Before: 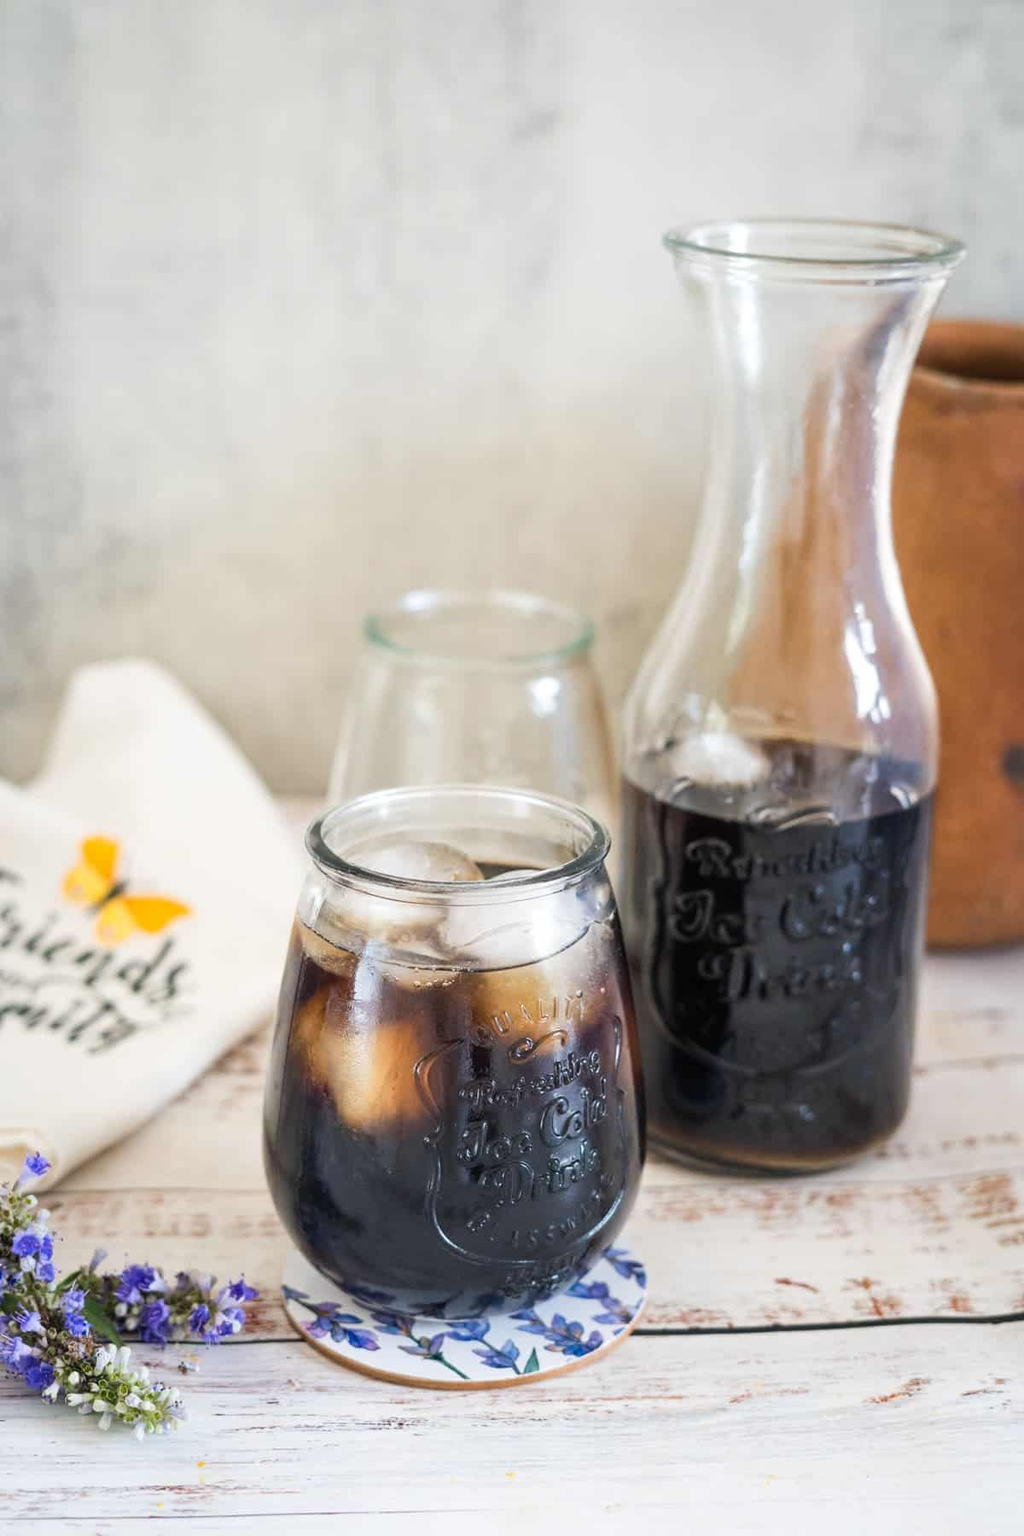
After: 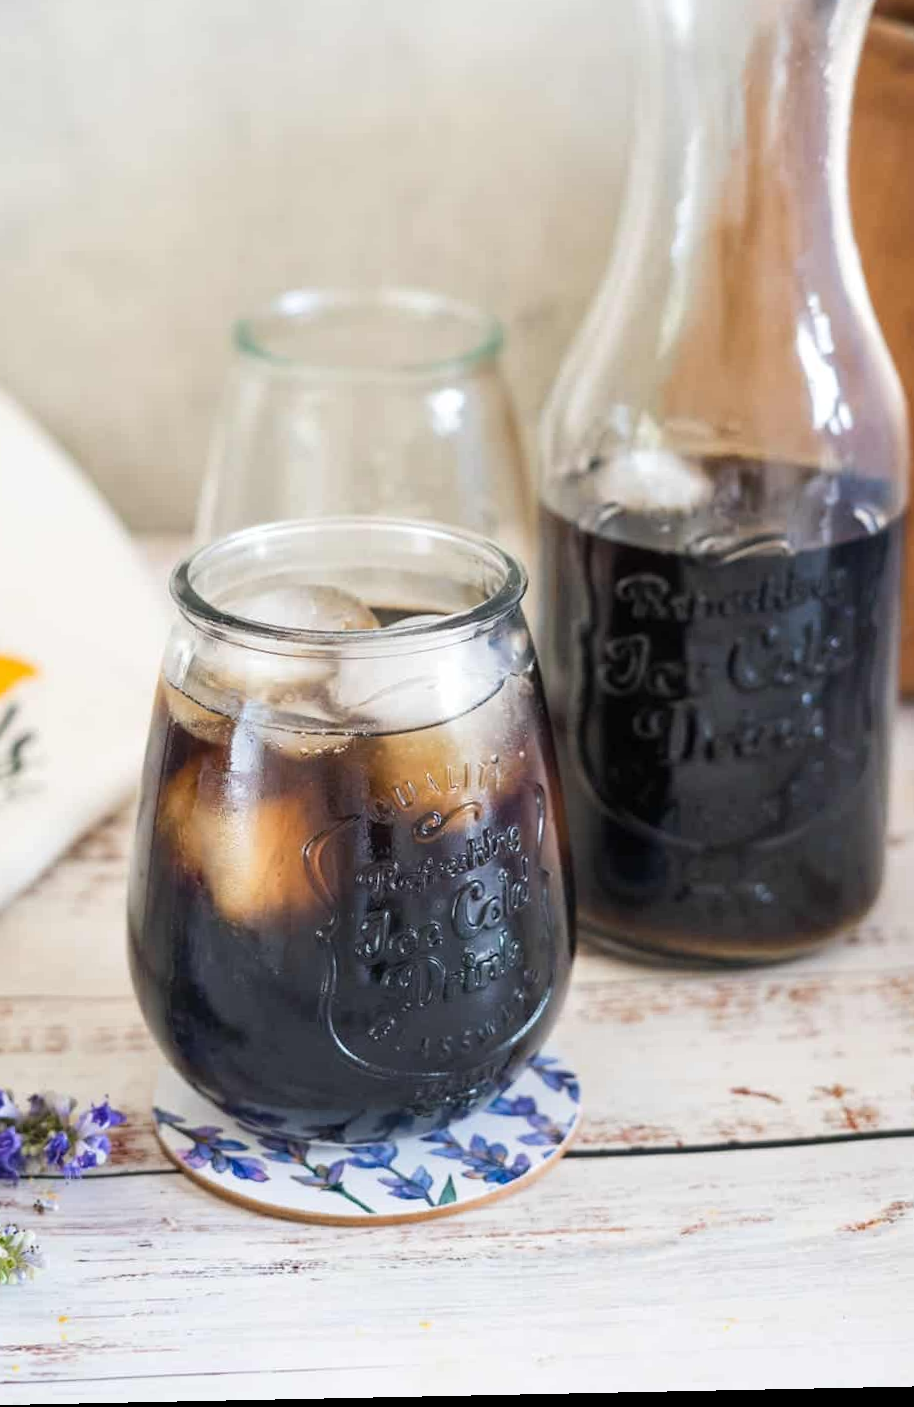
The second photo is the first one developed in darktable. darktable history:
tone equalizer: on, module defaults
crop: left 16.871%, top 22.857%, right 9.116%
rotate and perspective: rotation -1.17°, automatic cropping off
